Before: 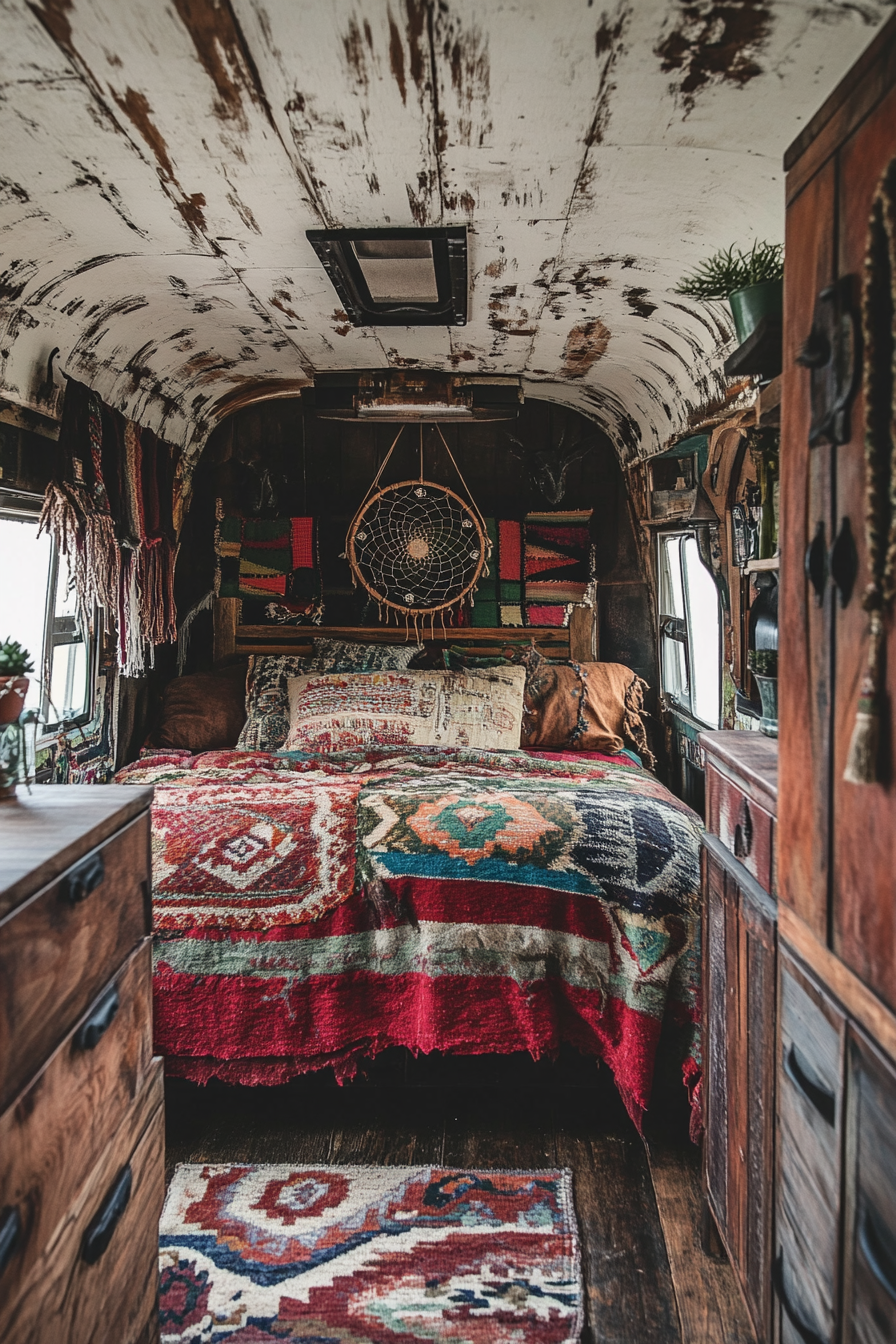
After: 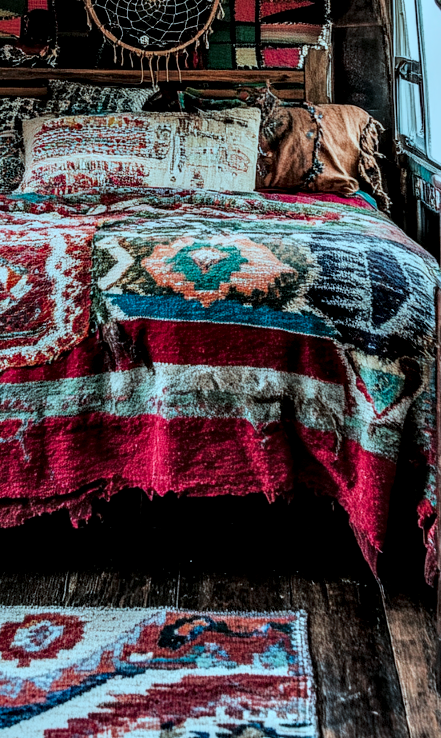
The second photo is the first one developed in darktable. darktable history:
crop: left 29.65%, top 41.557%, right 21.074%, bottom 3.47%
color zones: curves: ch0 [(0, 0.425) (0.143, 0.422) (0.286, 0.42) (0.429, 0.419) (0.571, 0.419) (0.714, 0.42) (0.857, 0.422) (1, 0.425)]; ch1 [(0, 0.666) (0.143, 0.669) (0.286, 0.671) (0.429, 0.67) (0.571, 0.67) (0.714, 0.67) (0.857, 0.67) (1, 0.666)]
filmic rgb: black relative exposure -7.65 EV, white relative exposure 4.56 EV, hardness 3.61, contrast 1.056
local contrast: highlights 65%, shadows 53%, detail 169%, midtone range 0.517
color correction: highlights a* -11.92, highlights b* -15.01
